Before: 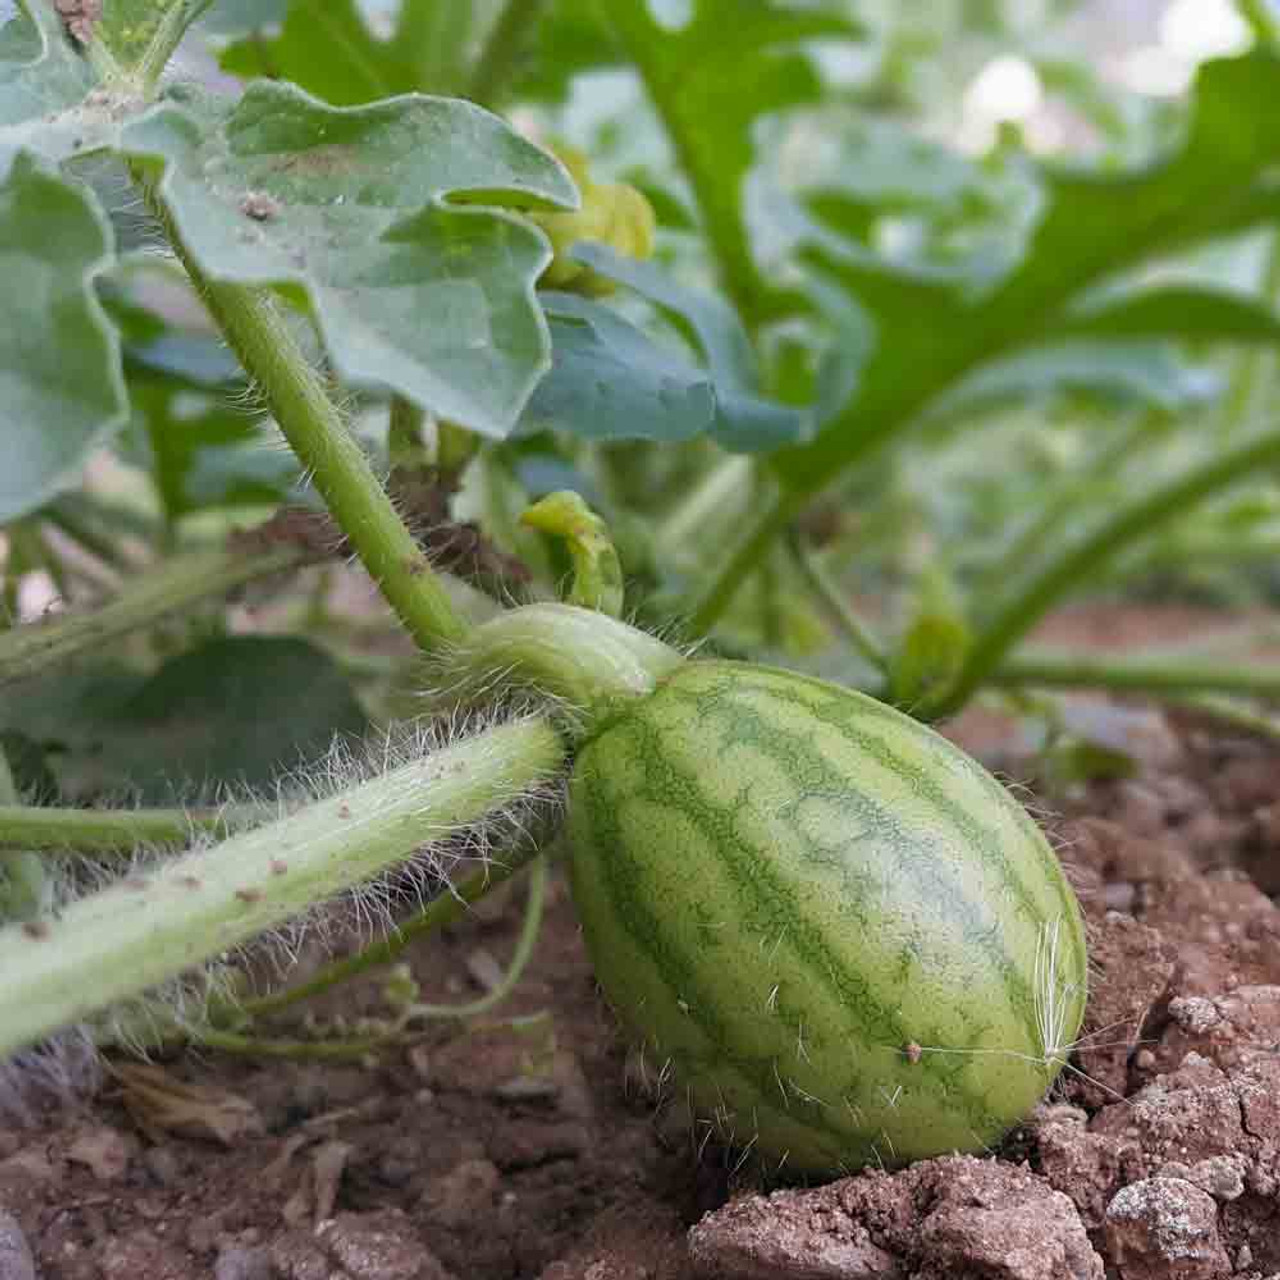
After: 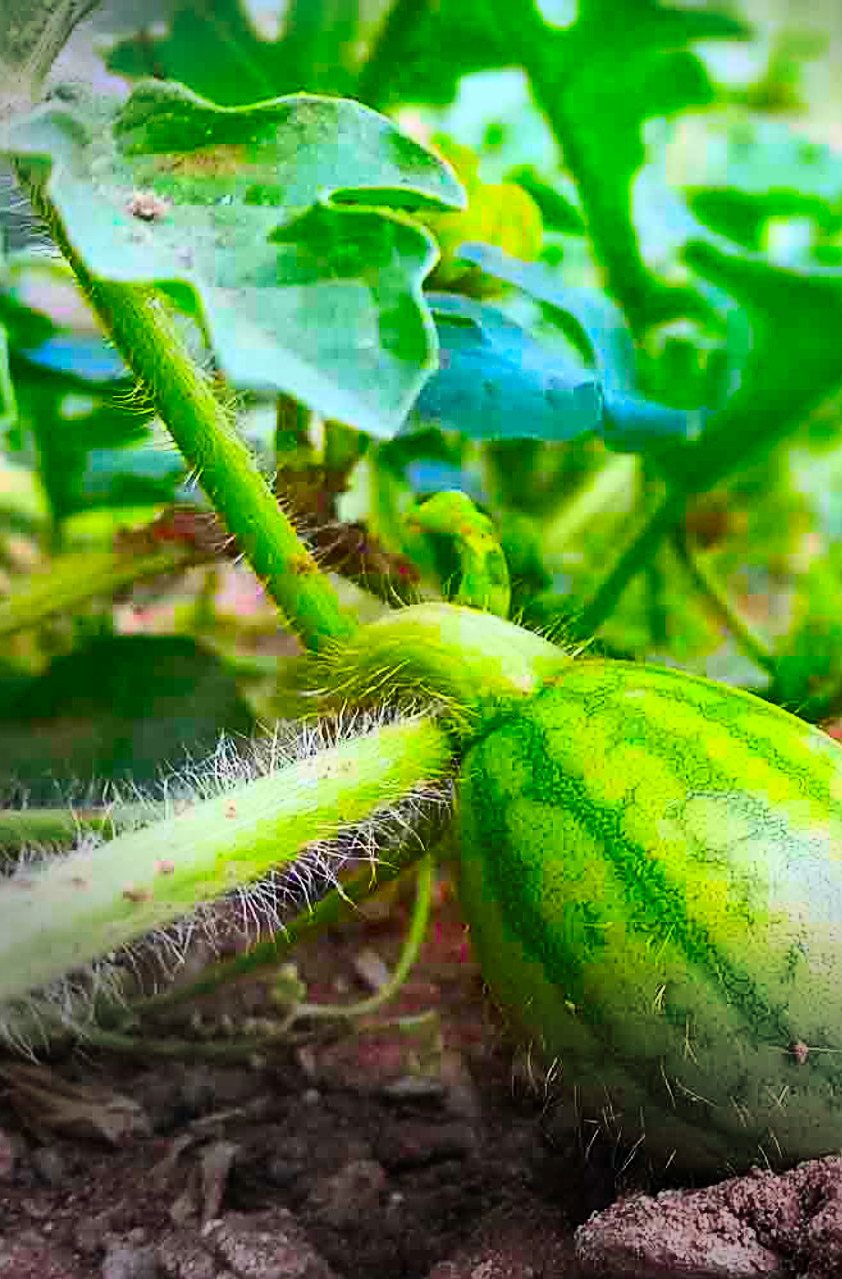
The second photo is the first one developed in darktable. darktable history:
color correction: highlights b* -0.042, saturation 2.18
sharpen: on, module defaults
tone curve: curves: ch0 [(0, 0) (0.187, 0.12) (0.384, 0.363) (0.577, 0.681) (0.735, 0.881) (0.864, 0.959) (1, 0.987)]; ch1 [(0, 0) (0.402, 0.36) (0.476, 0.466) (0.501, 0.501) (0.518, 0.514) (0.564, 0.614) (0.614, 0.664) (0.741, 0.829) (1, 1)]; ch2 [(0, 0) (0.429, 0.387) (0.483, 0.481) (0.503, 0.501) (0.522, 0.531) (0.564, 0.605) (0.615, 0.697) (0.702, 0.774) (1, 0.895)], color space Lab, independent channels, preserve colors none
crop and rotate: left 8.902%, right 25.266%
contrast brightness saturation: contrast 0.054, brightness 0.067, saturation 0.013
vignetting: fall-off start 90.82%, fall-off radius 38.49%, saturation -0.649, center (0.218, -0.228), width/height ratio 1.225, shape 1.29, unbound false
shadows and highlights: radius 127.48, shadows 30.49, highlights -31.09, low approximation 0.01, soften with gaussian
